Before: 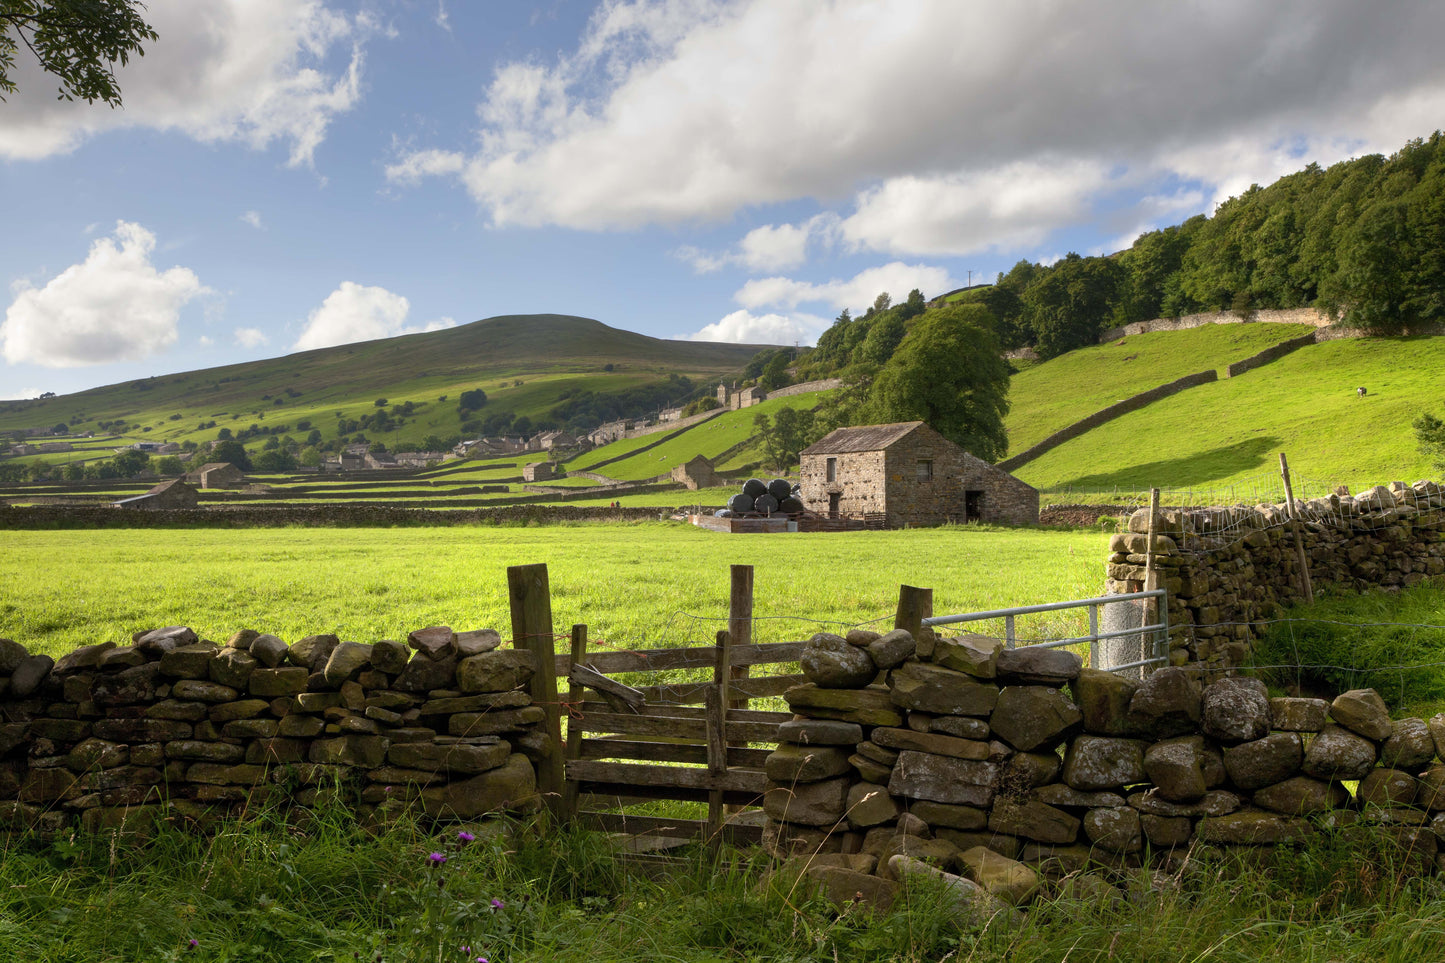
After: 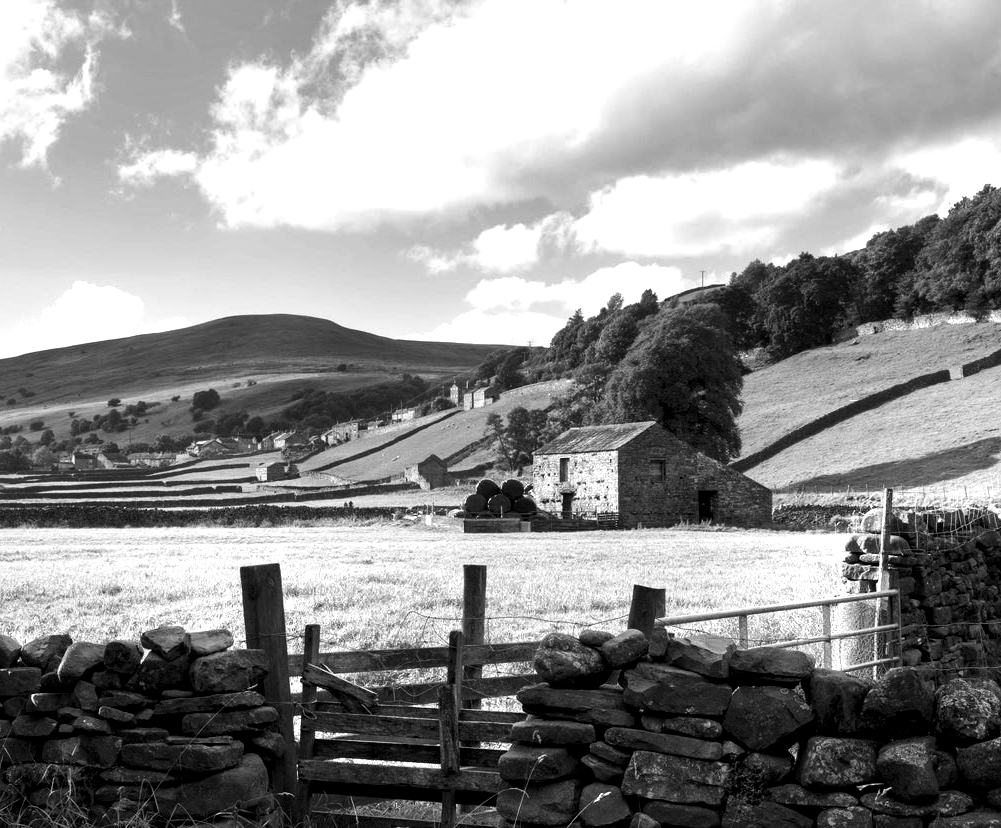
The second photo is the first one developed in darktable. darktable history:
crop: left 18.479%, right 12.2%, bottom 13.971%
tone equalizer: -8 EV -0.75 EV, -7 EV -0.7 EV, -6 EV -0.6 EV, -5 EV -0.4 EV, -3 EV 0.4 EV, -2 EV 0.6 EV, -1 EV 0.7 EV, +0 EV 0.75 EV, edges refinement/feathering 500, mask exposure compensation -1.57 EV, preserve details no
monochrome: a -6.99, b 35.61, size 1.4
local contrast: mode bilateral grid, contrast 25, coarseness 60, detail 151%, midtone range 0.2
color balance rgb: linear chroma grading › global chroma 10%, perceptual saturation grading › global saturation 5%, perceptual brilliance grading › global brilliance 4%, global vibrance 7%, saturation formula JzAzBz (2021)
